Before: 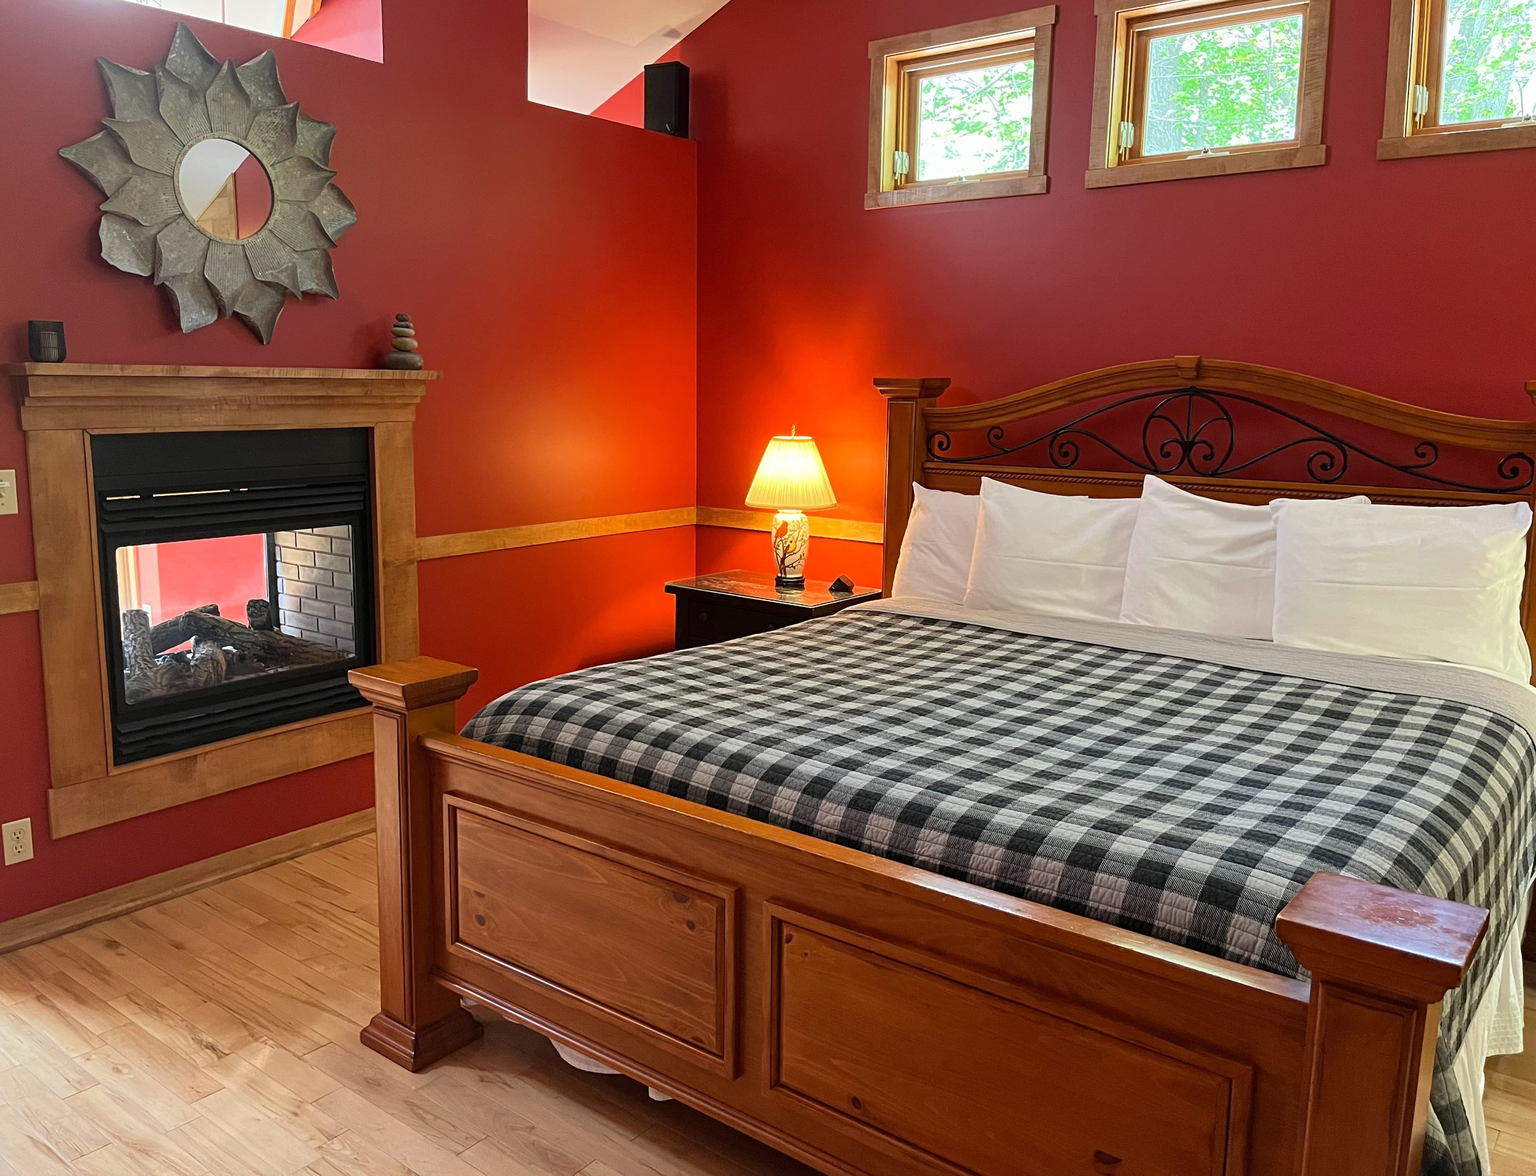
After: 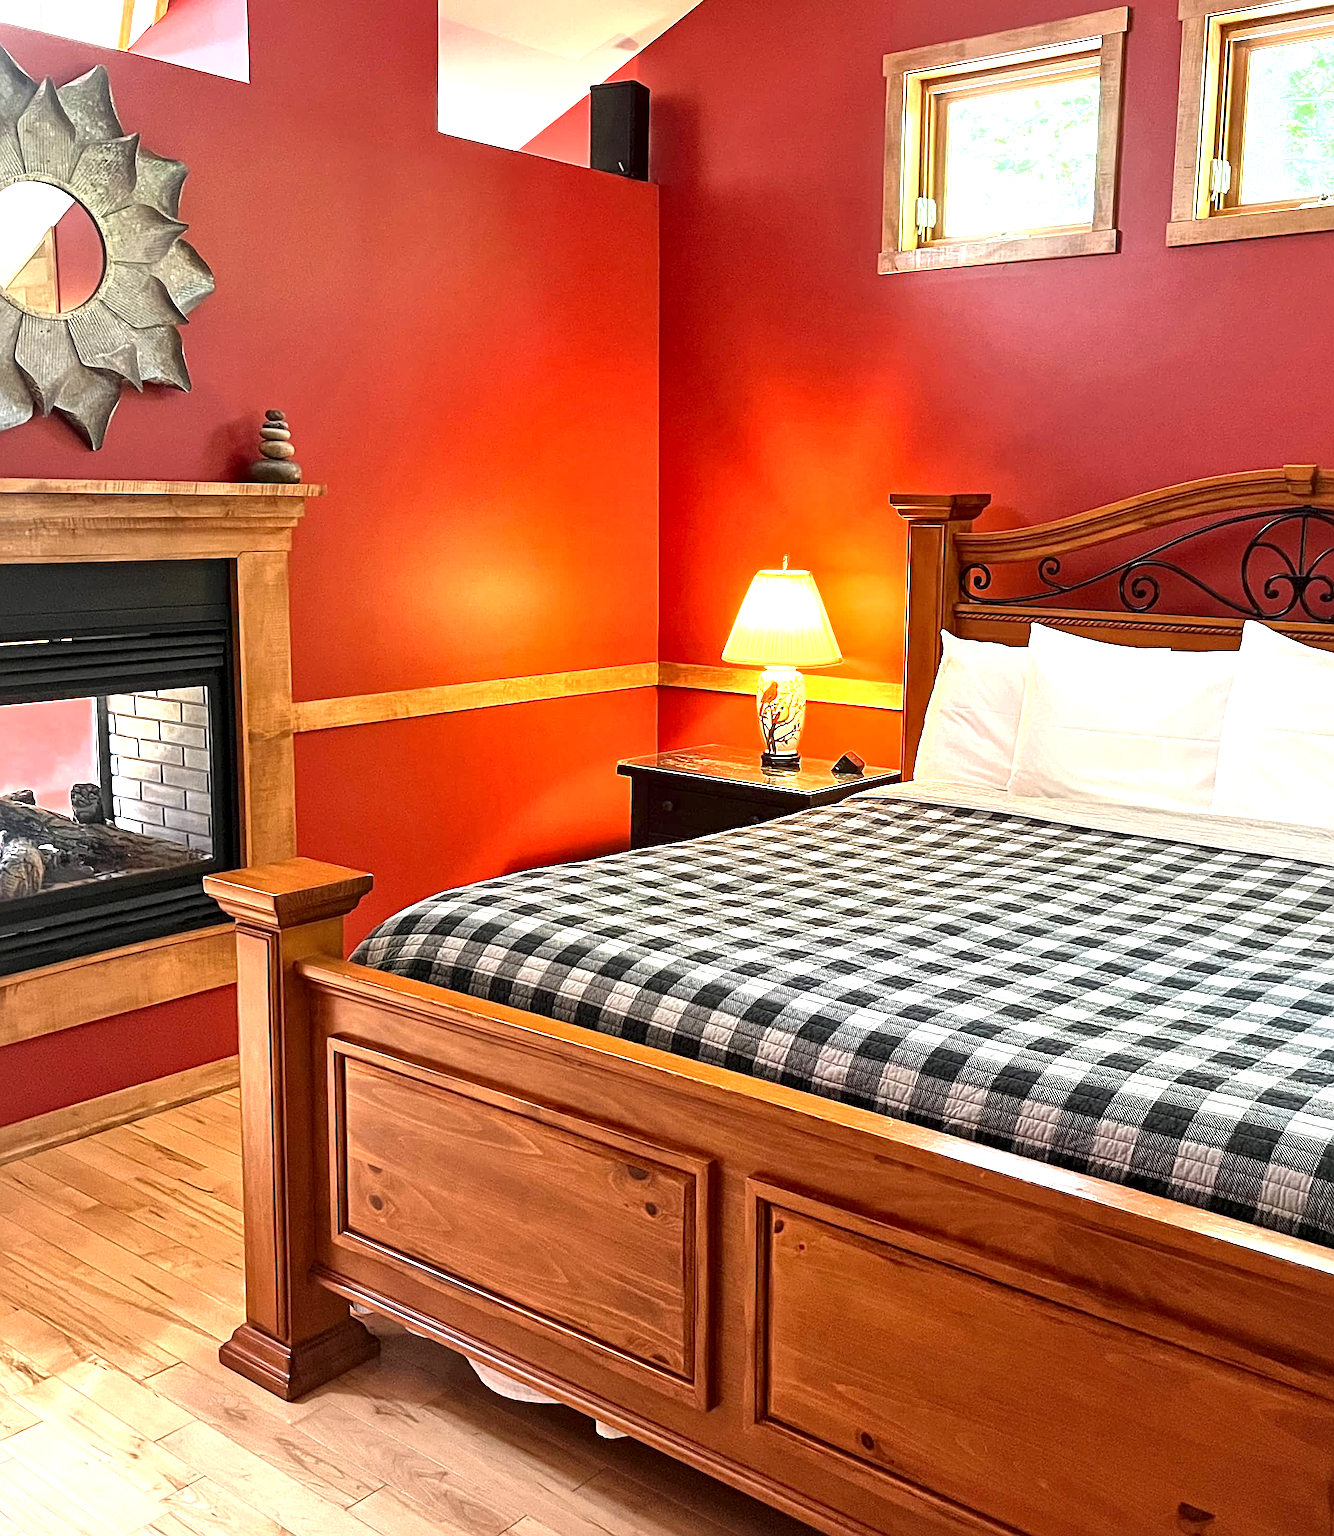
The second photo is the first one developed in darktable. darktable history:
crop and rotate: left 12.565%, right 20.95%
sharpen: on, module defaults
local contrast: mode bilateral grid, contrast 26, coarseness 61, detail 152%, midtone range 0.2
exposure: black level correction 0, exposure 1.2 EV, compensate exposure bias true, compensate highlight preservation false
